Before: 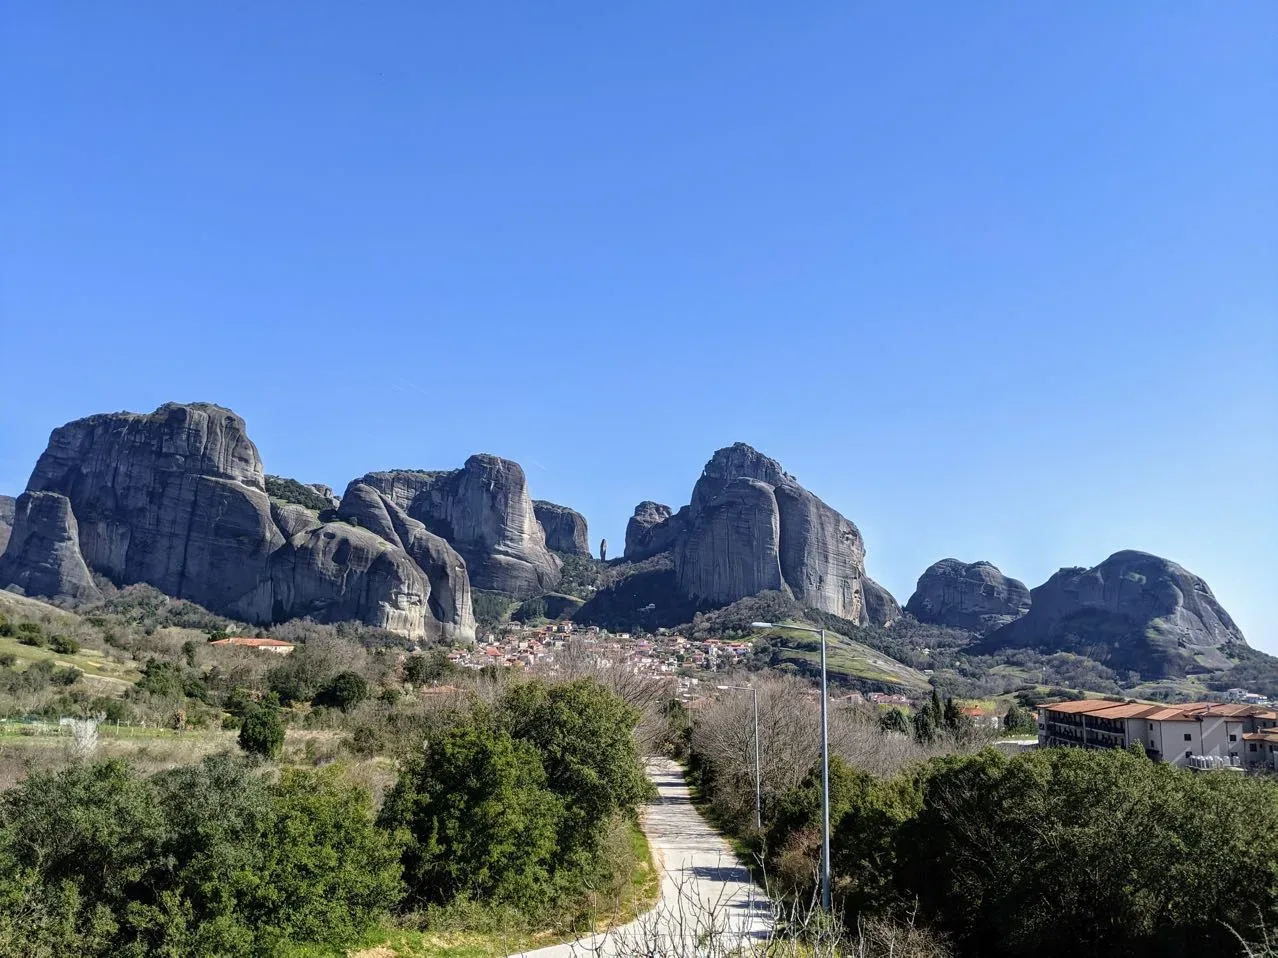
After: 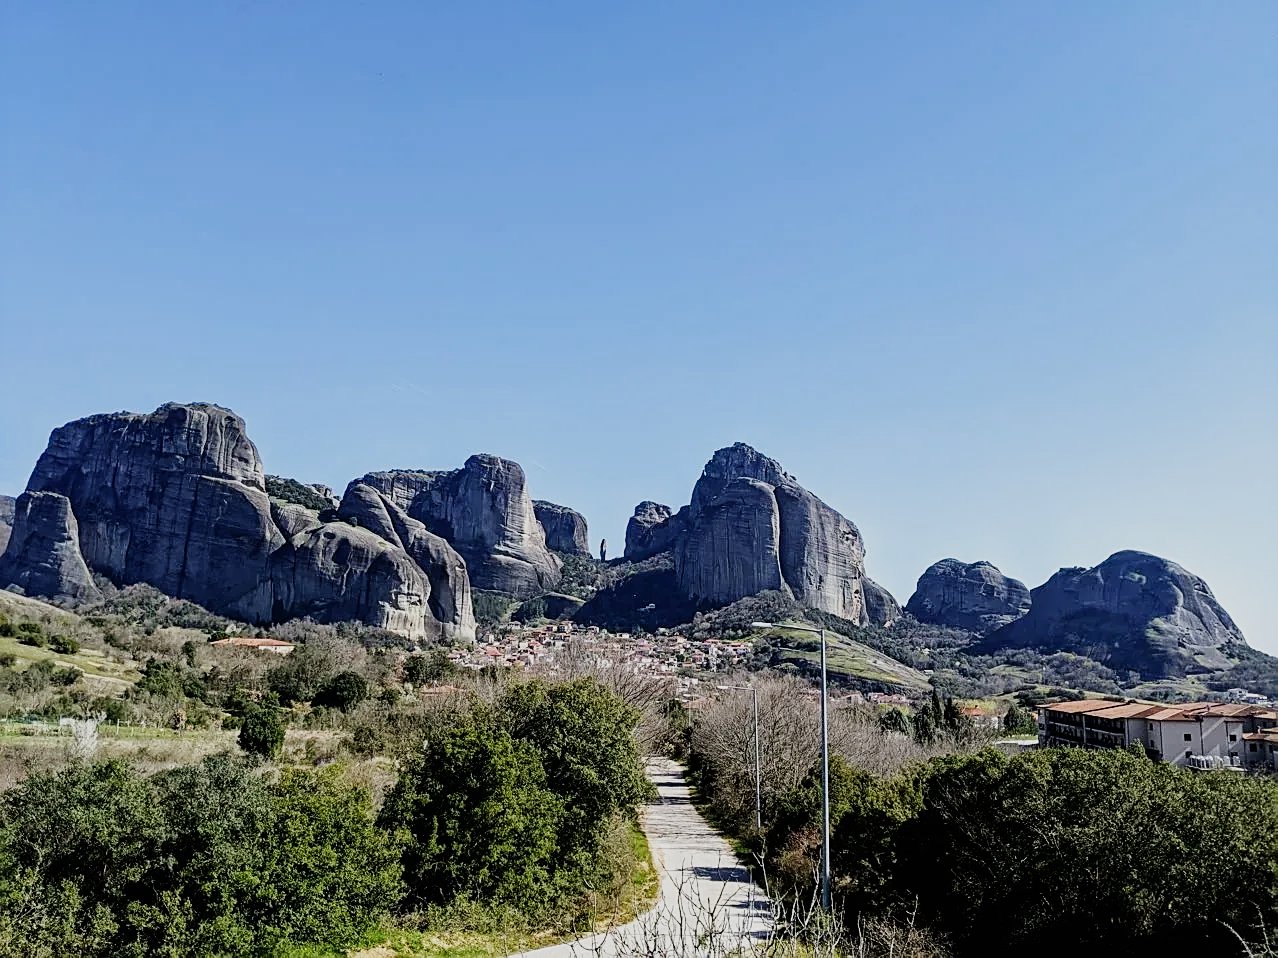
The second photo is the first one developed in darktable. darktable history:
sigmoid: contrast 1.6, skew -0.2, preserve hue 0%, red attenuation 0.1, red rotation 0.035, green attenuation 0.1, green rotation -0.017, blue attenuation 0.15, blue rotation -0.052, base primaries Rec2020
sharpen: on, module defaults
